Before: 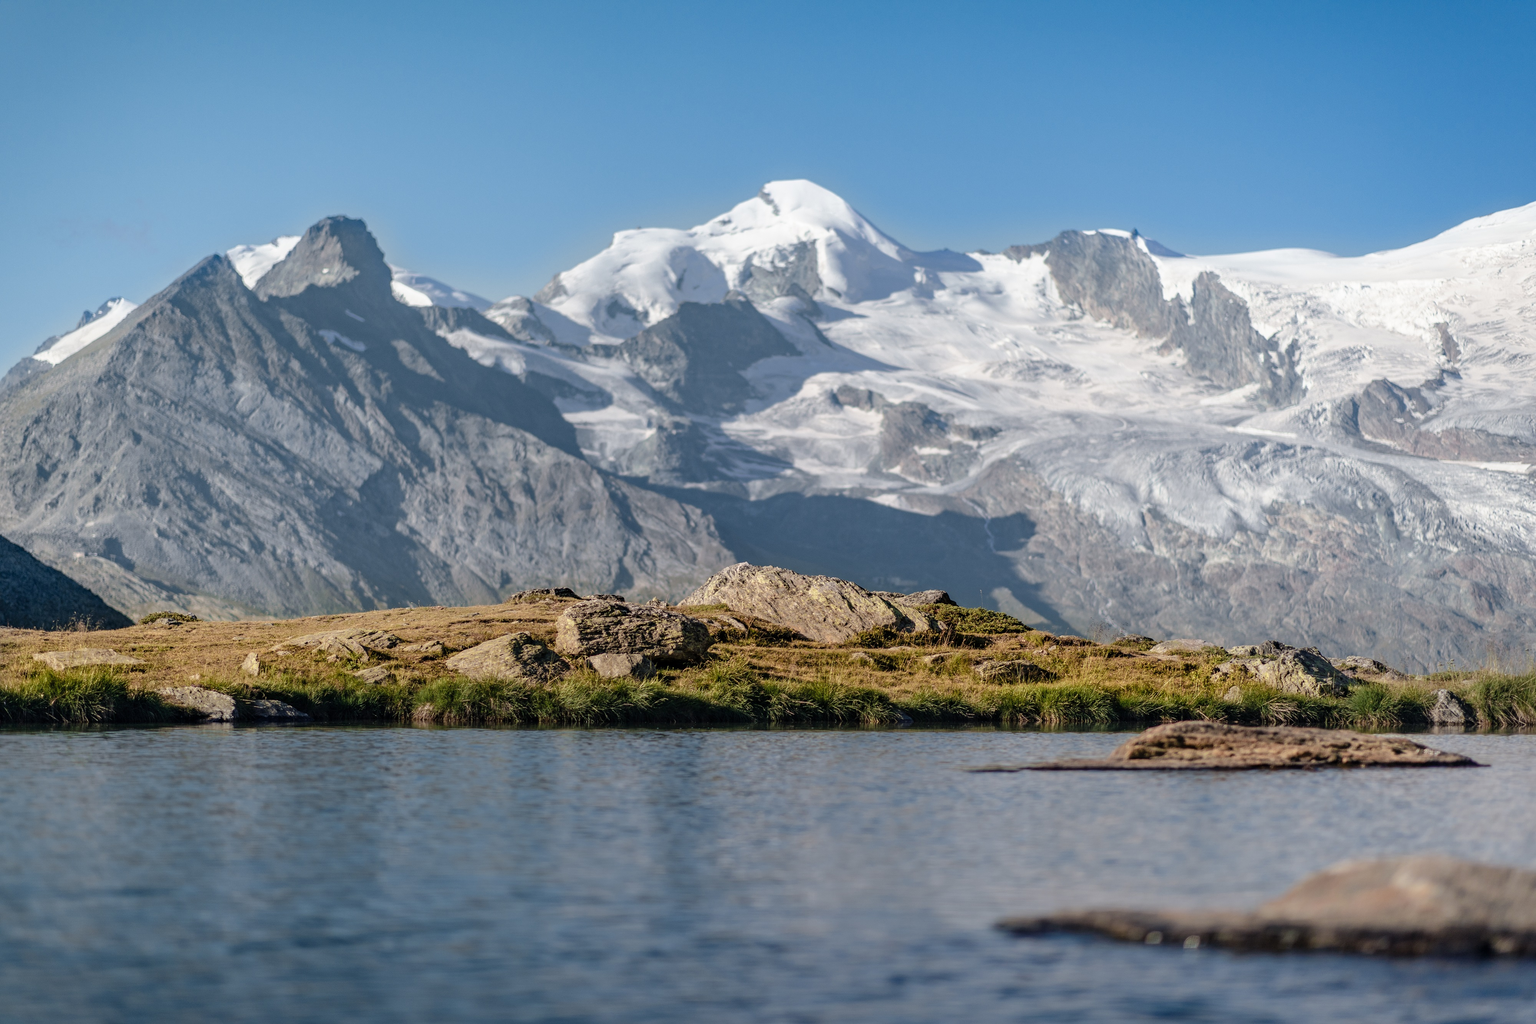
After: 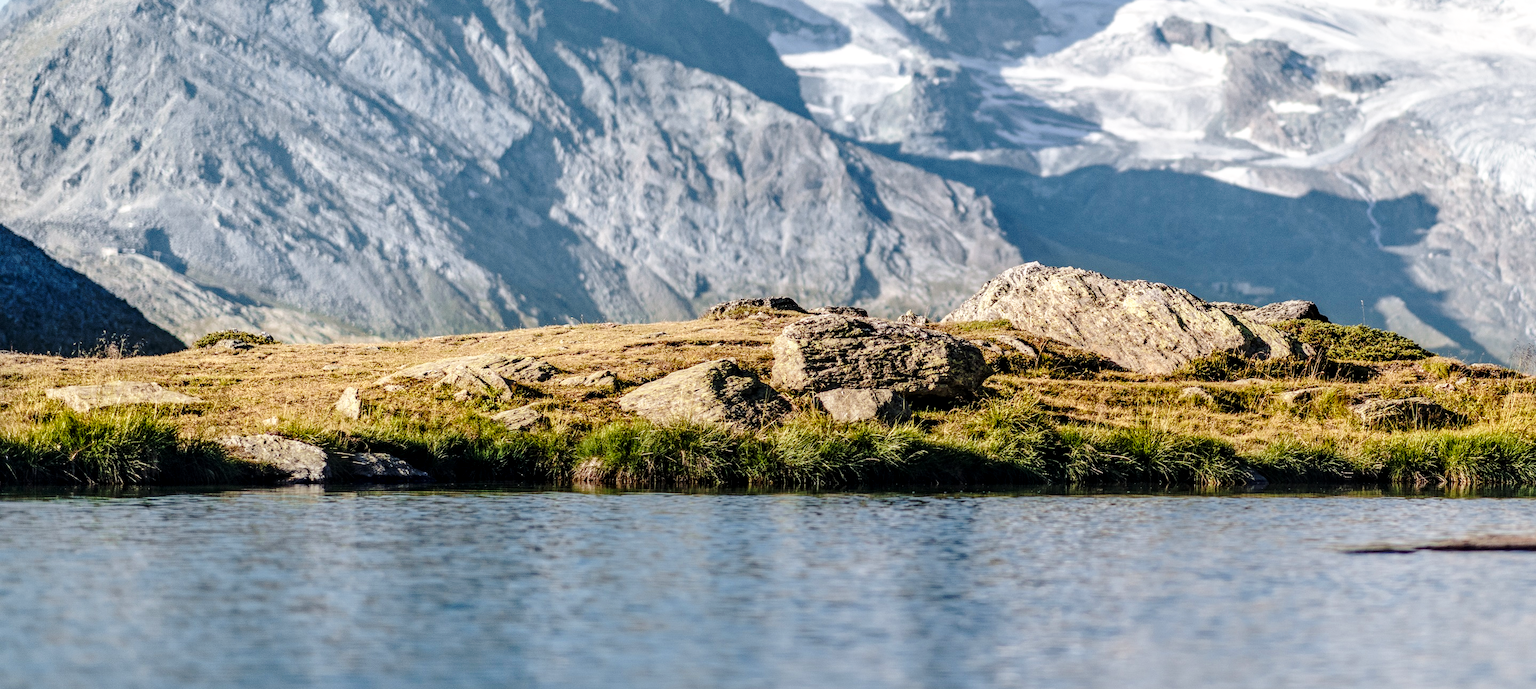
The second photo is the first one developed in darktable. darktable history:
local contrast: detail 130%
base curve: curves: ch0 [(0, 0) (0.036, 0.037) (0.121, 0.228) (0.46, 0.76) (0.859, 0.983) (1, 1)], preserve colors none
crop: top 36.498%, right 27.964%, bottom 14.995%
